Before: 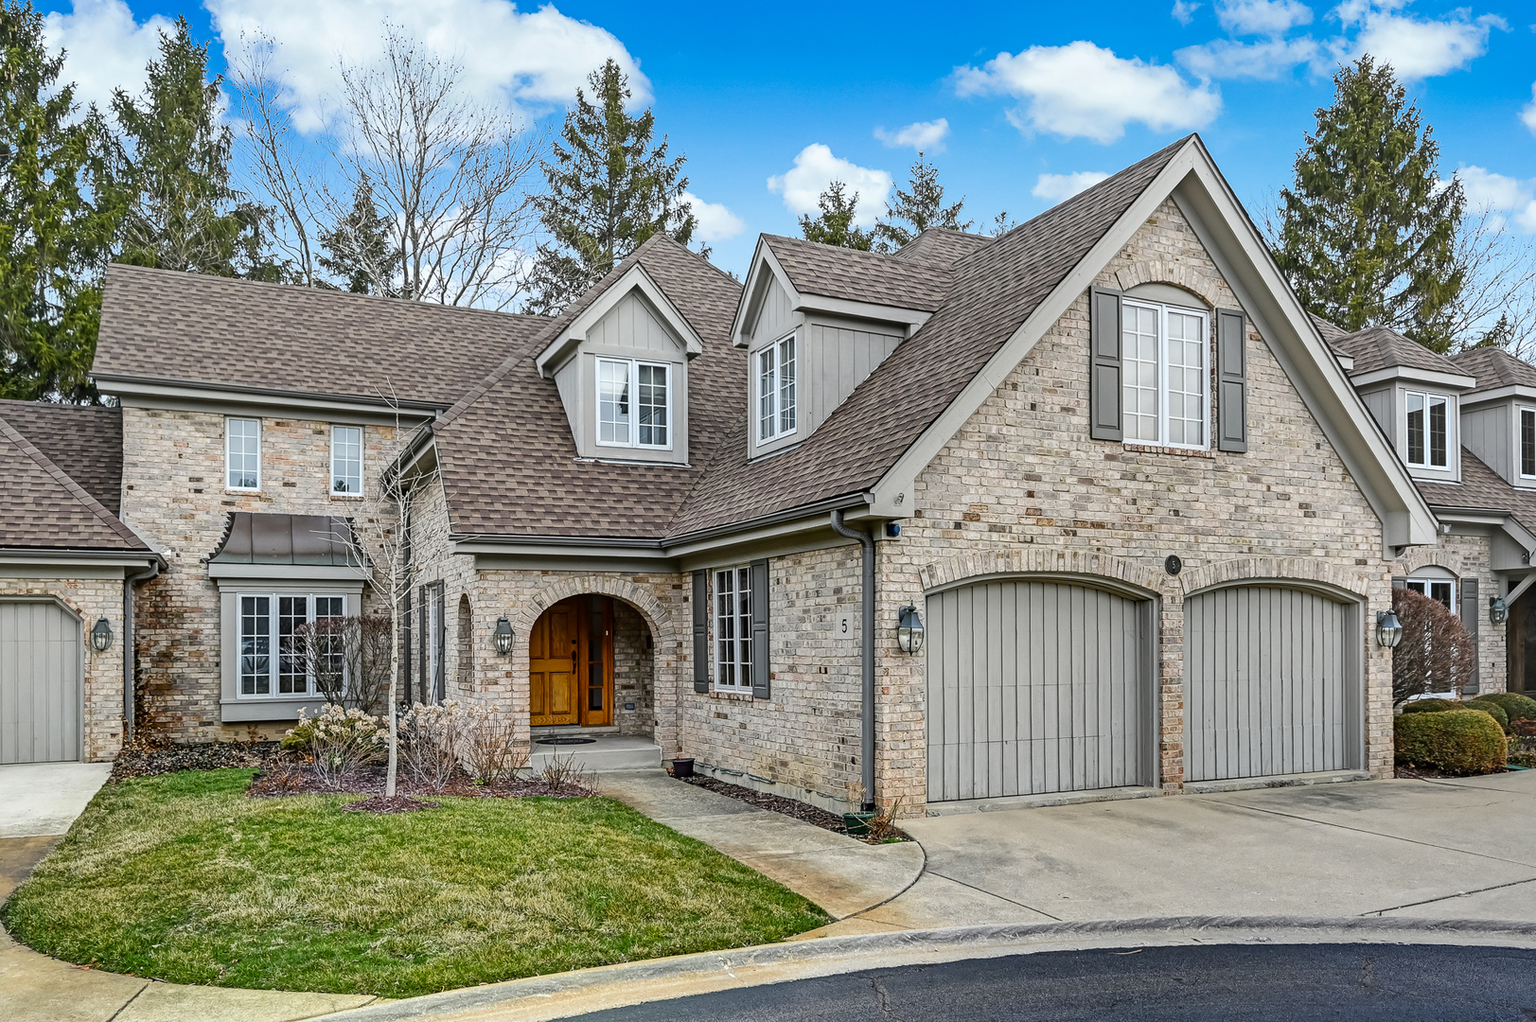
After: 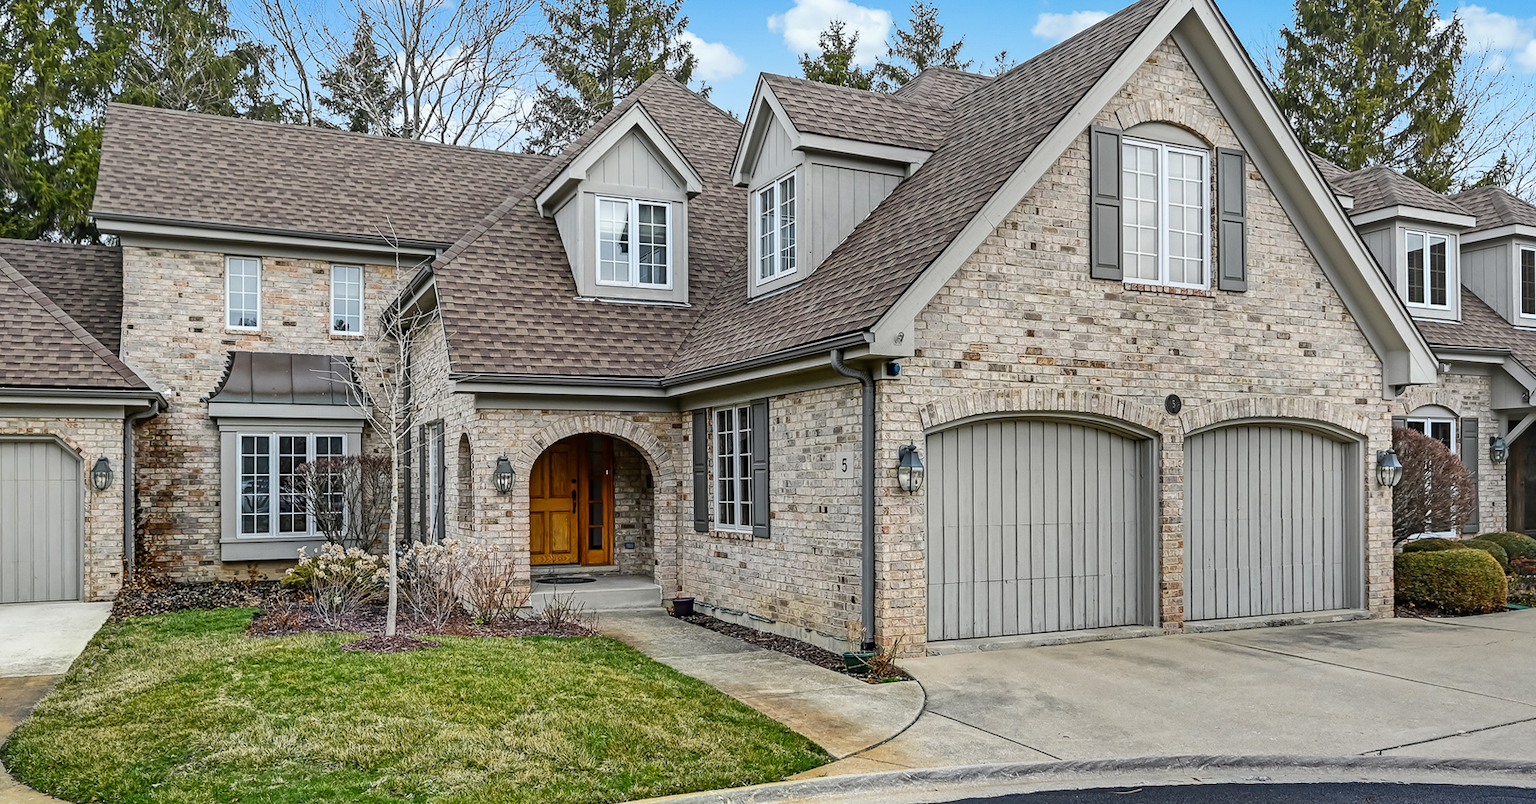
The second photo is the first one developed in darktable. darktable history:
tone equalizer: smoothing diameter 24.98%, edges refinement/feathering 11.32, preserve details guided filter
crop and rotate: top 15.762%, bottom 5.533%
